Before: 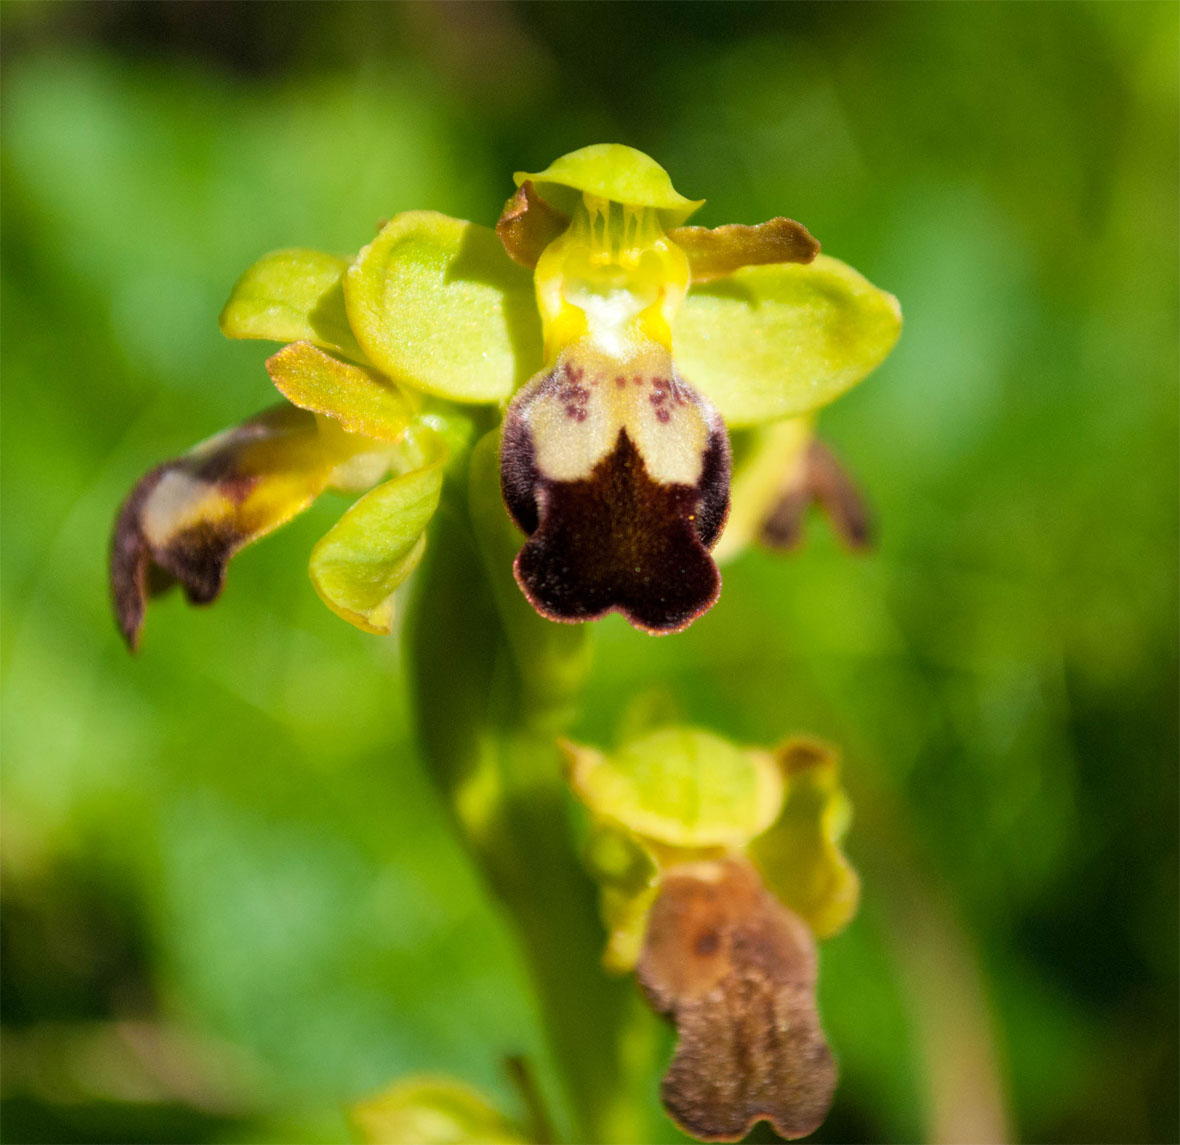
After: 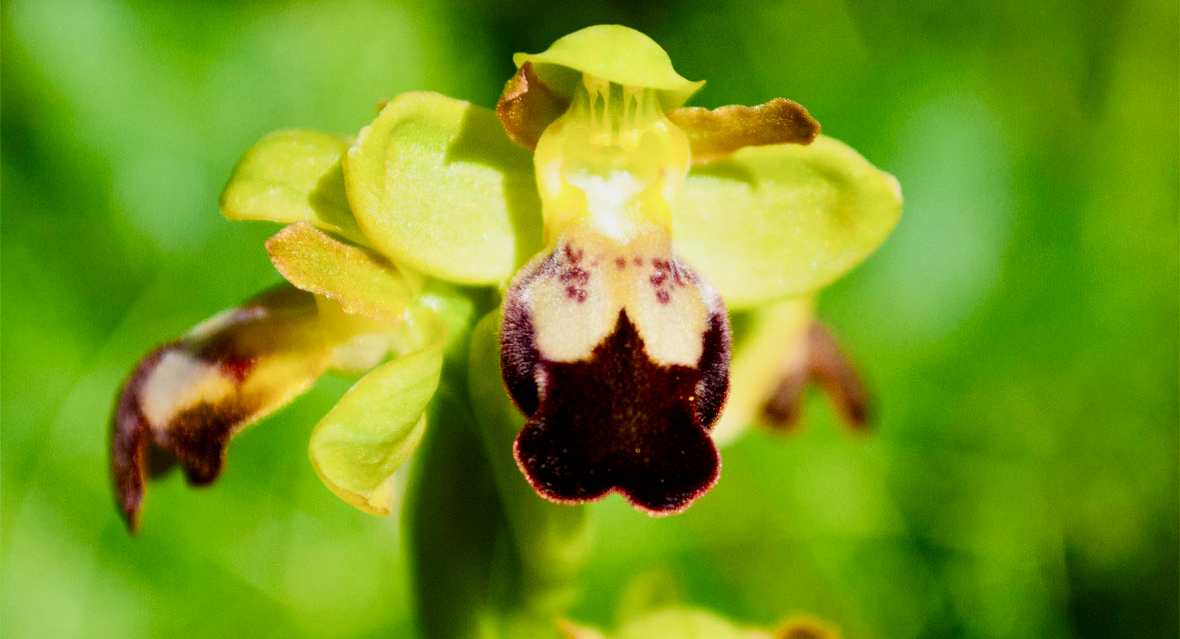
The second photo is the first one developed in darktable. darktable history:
filmic rgb: black relative exposure -7.65 EV, white relative exposure 4.56 EV, hardness 3.61
crop and rotate: top 10.475%, bottom 33.713%
color balance rgb: shadows lift › chroma 1.946%, shadows lift › hue 264.36°, perceptual saturation grading › global saturation 20%, perceptual saturation grading › highlights -24.957%, perceptual saturation grading › shadows 25.252%, saturation formula JzAzBz (2021)
contrast brightness saturation: brightness -0.195, saturation 0.084
exposure: black level correction 0, exposure 1.199 EV, compensate exposure bias true, compensate highlight preservation false
shadows and highlights: soften with gaussian
